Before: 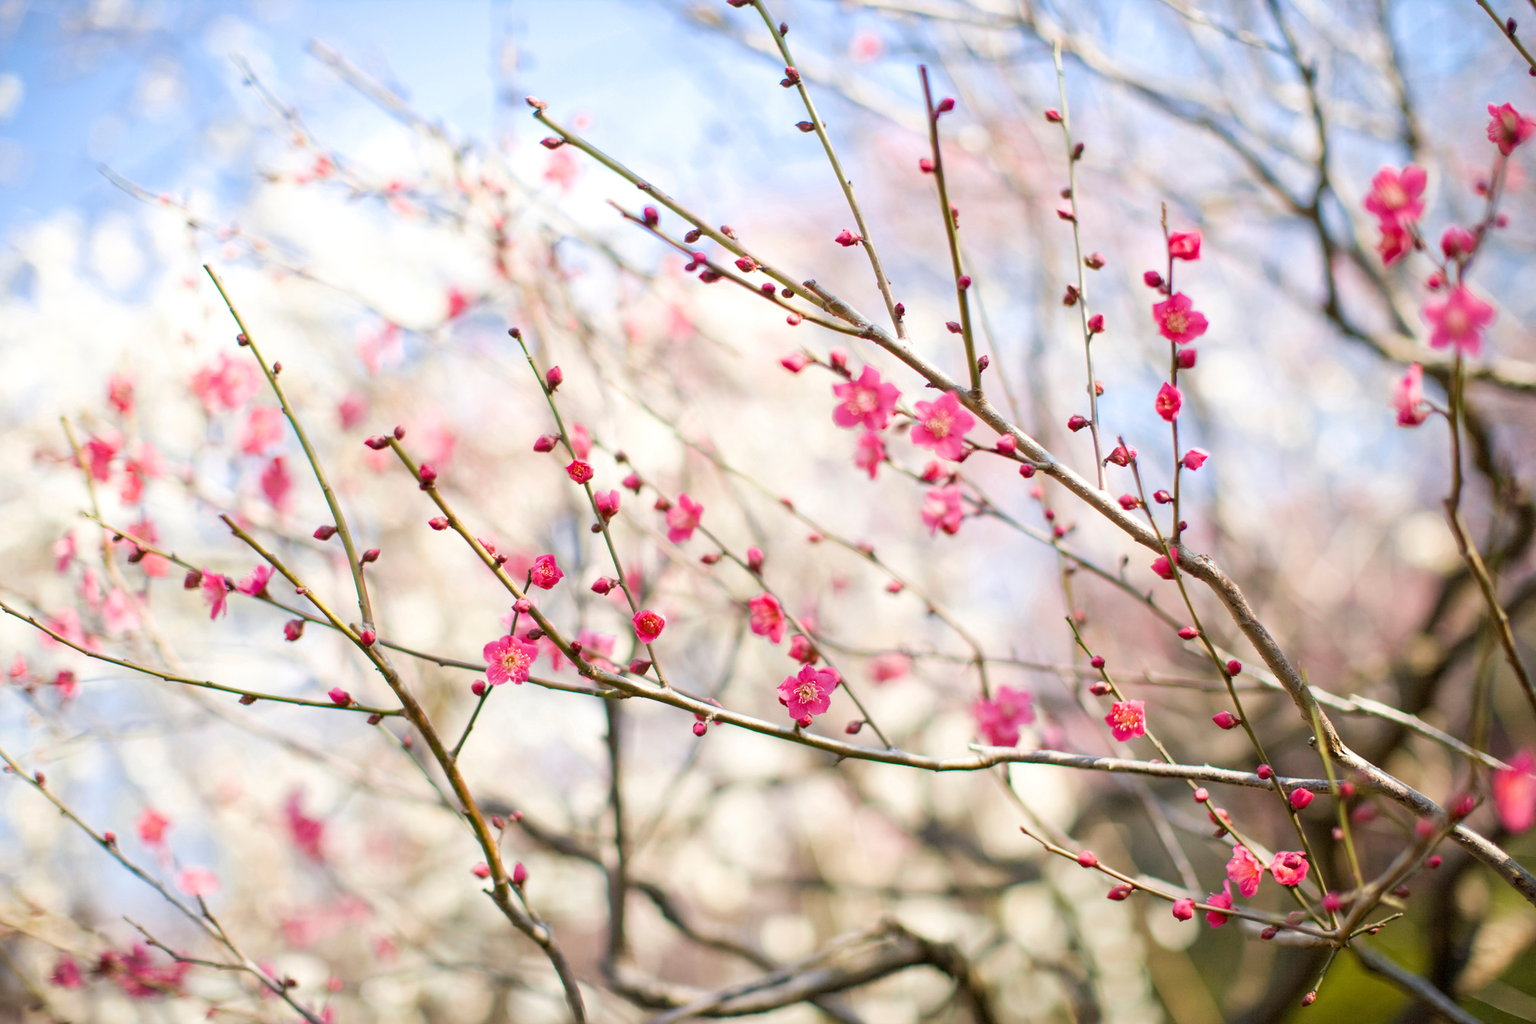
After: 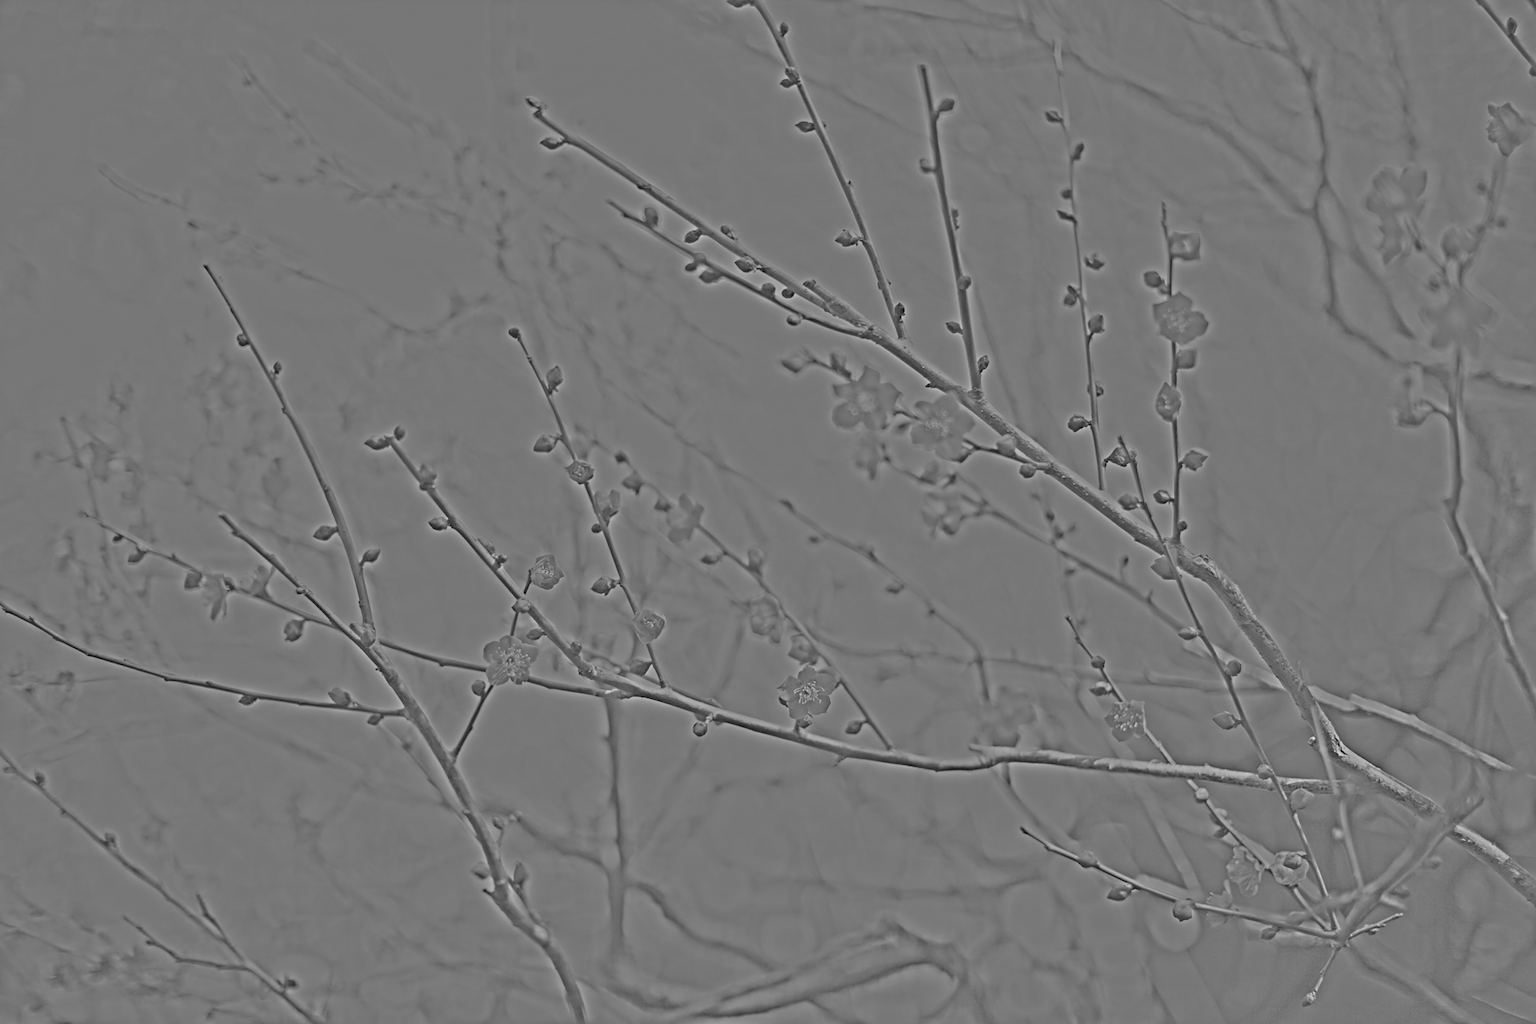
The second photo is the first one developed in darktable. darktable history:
highpass: sharpness 25.84%, contrast boost 14.94%
sharpen: radius 3.119
